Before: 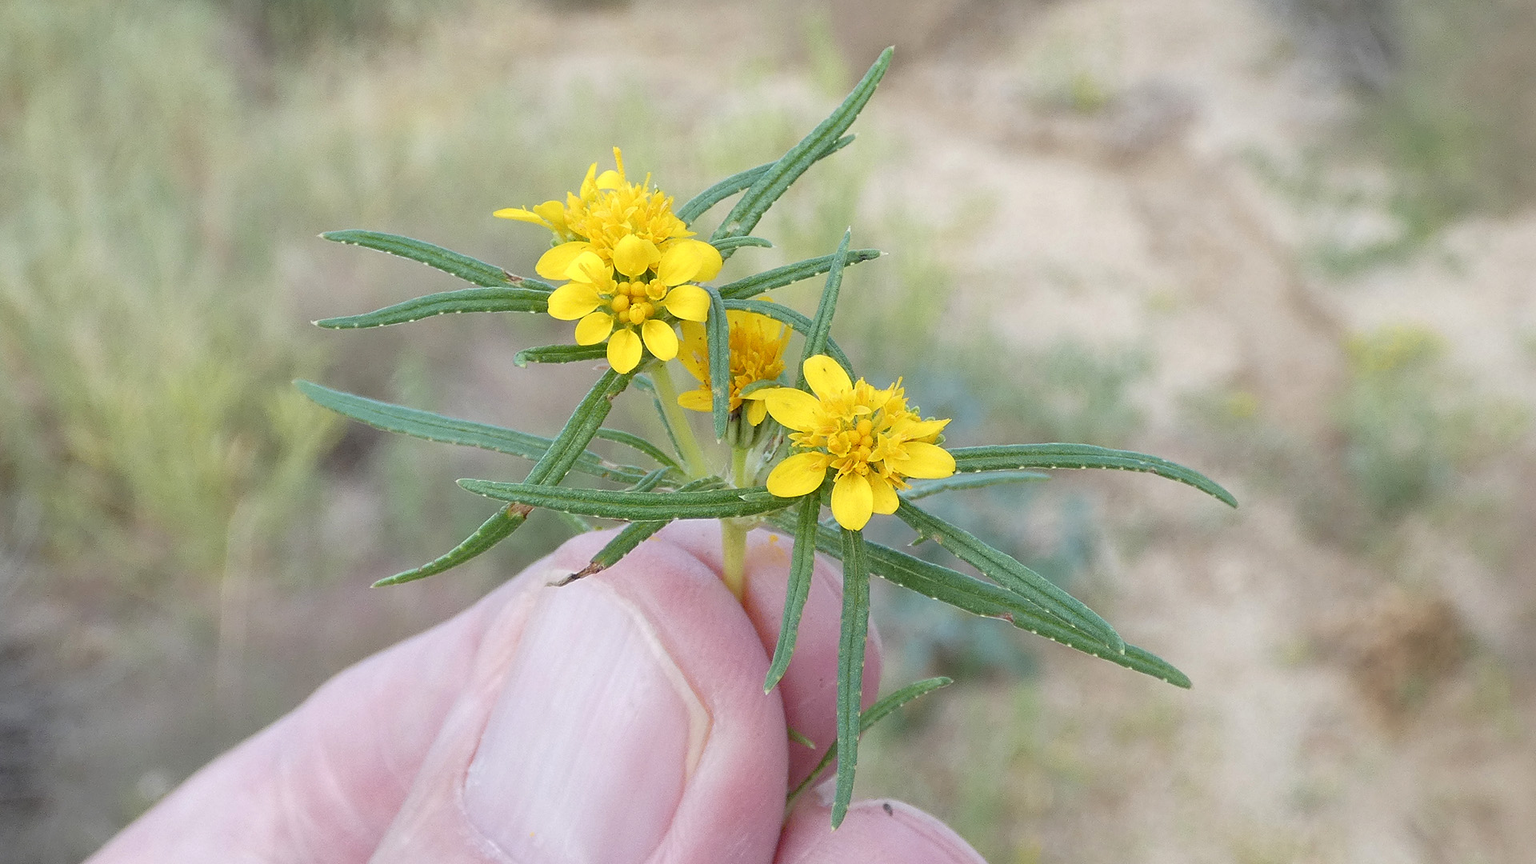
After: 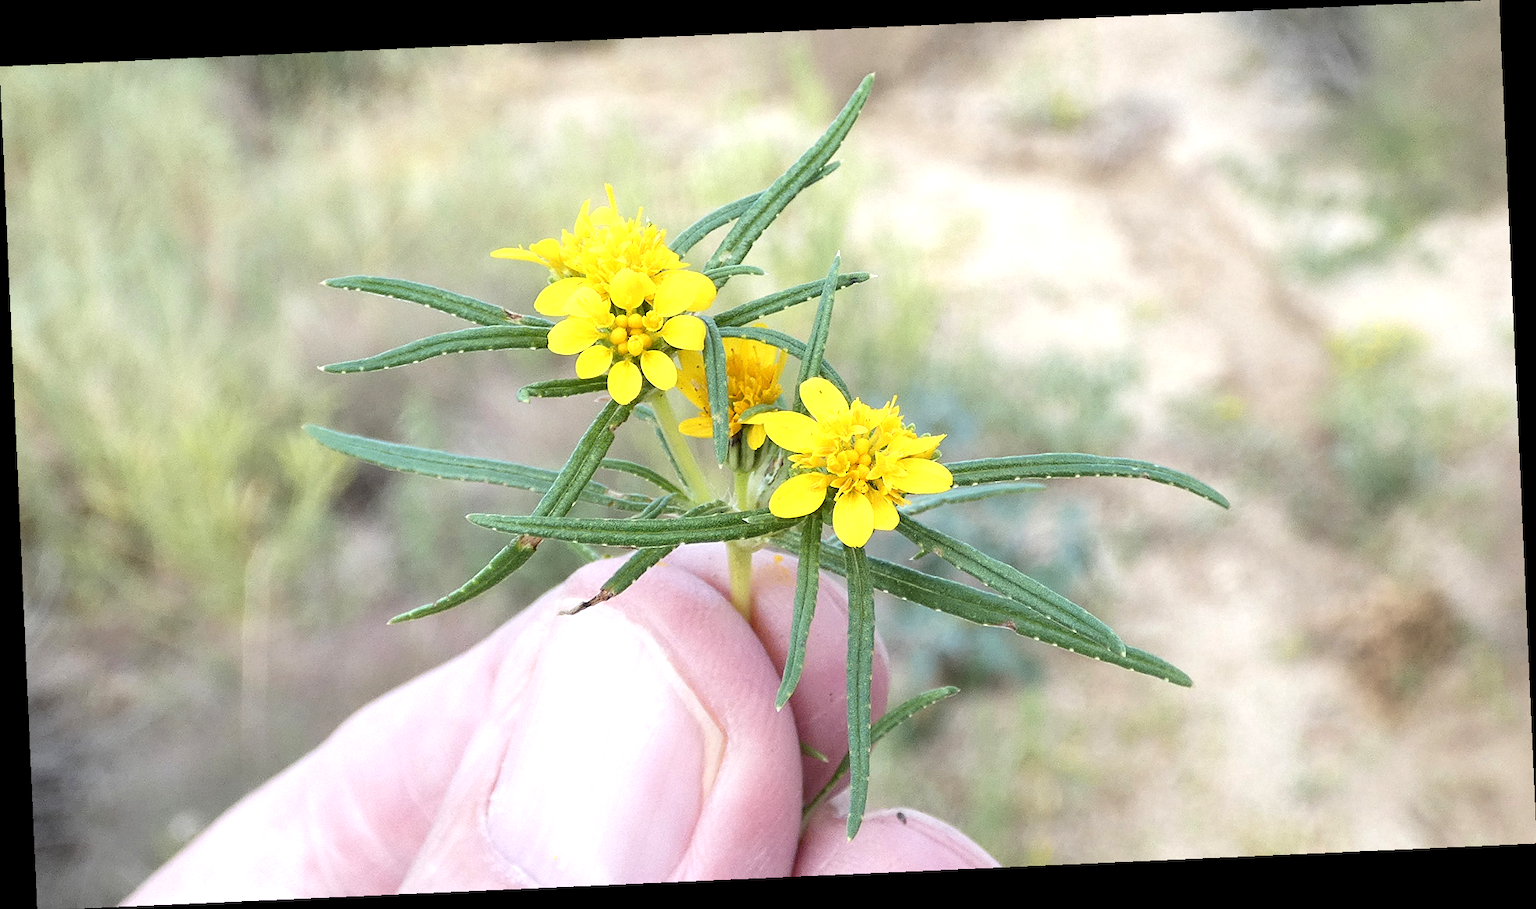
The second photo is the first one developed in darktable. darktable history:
tone equalizer: -8 EV -0.75 EV, -7 EV -0.7 EV, -6 EV -0.6 EV, -5 EV -0.4 EV, -3 EV 0.4 EV, -2 EV 0.6 EV, -1 EV 0.7 EV, +0 EV 0.75 EV, edges refinement/feathering 500, mask exposure compensation -1.57 EV, preserve details no
rotate and perspective: rotation -2.56°, automatic cropping off
